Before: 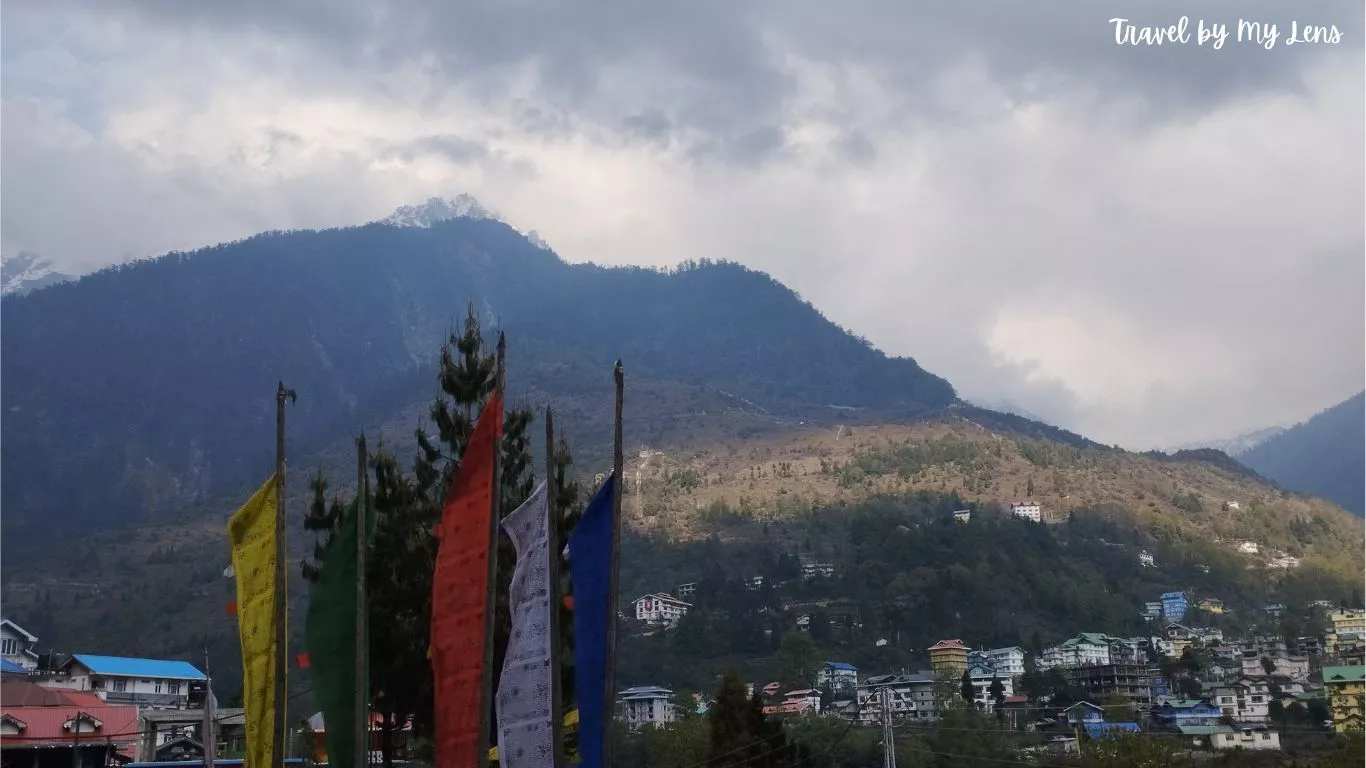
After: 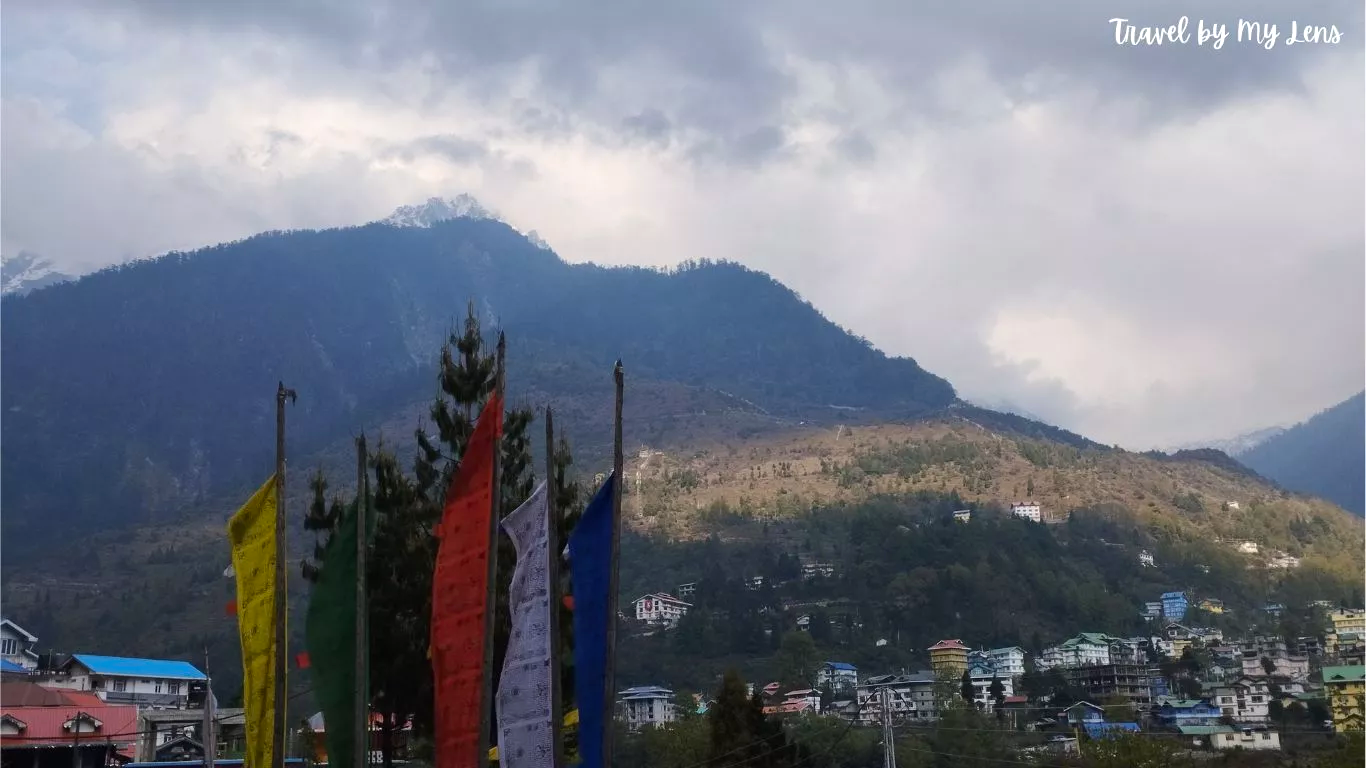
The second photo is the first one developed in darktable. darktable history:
color balance rgb: highlights gain › luminance 9.872%, perceptual saturation grading › global saturation 15.142%
